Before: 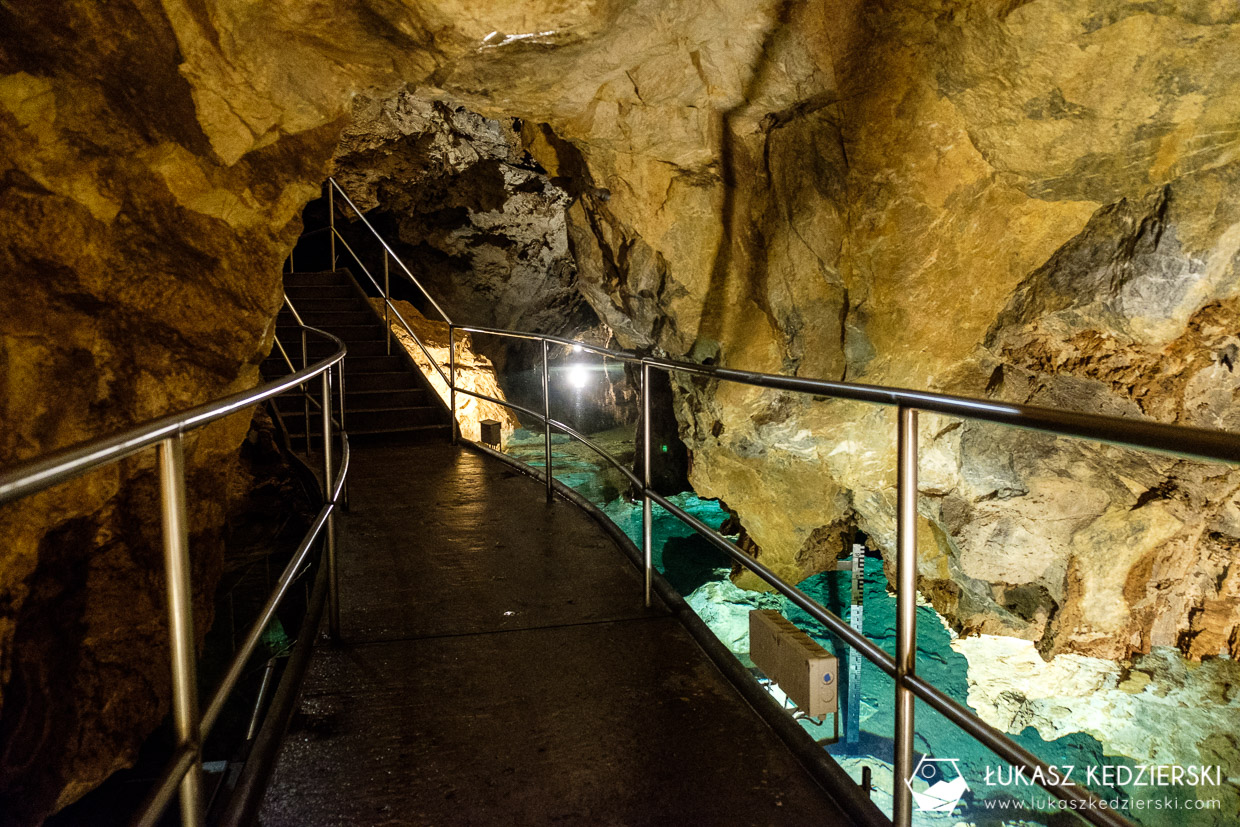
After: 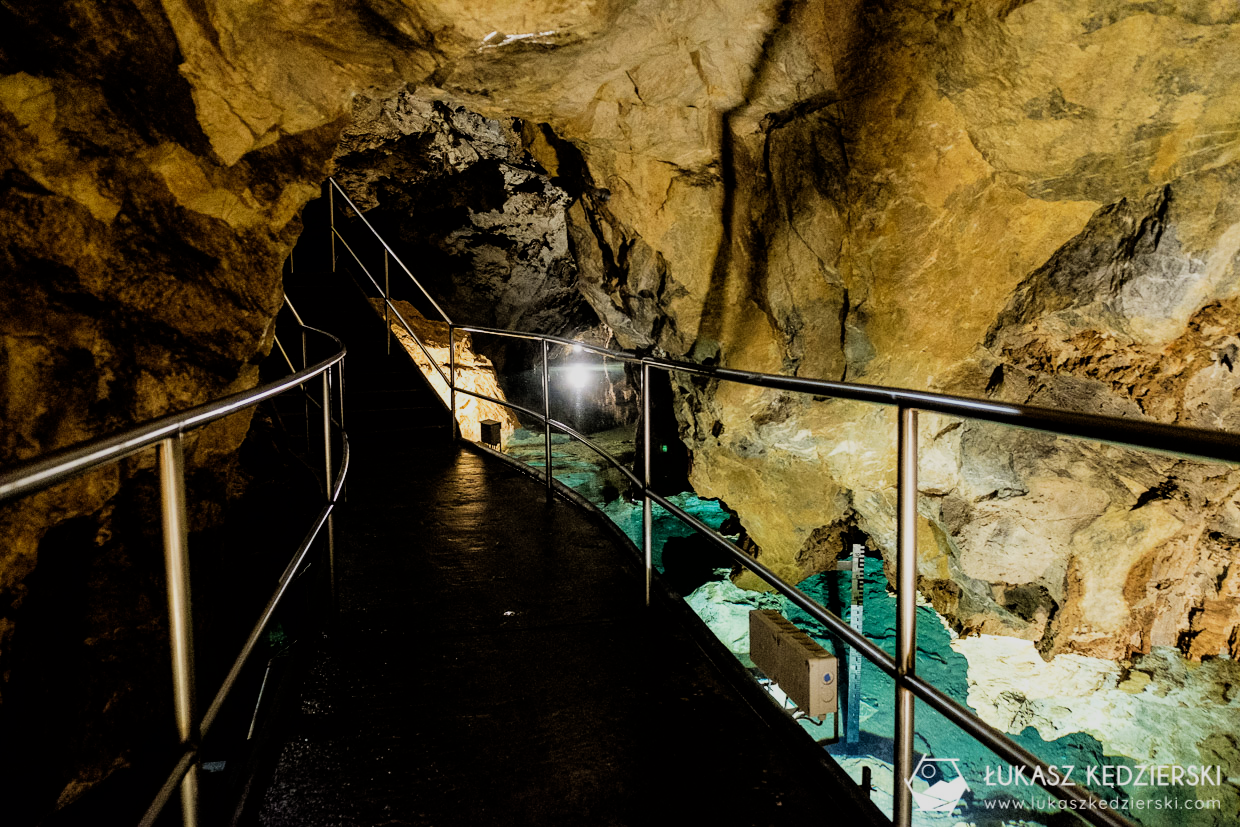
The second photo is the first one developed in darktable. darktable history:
filmic rgb: black relative exposure -5.06 EV, white relative exposure 3.99 EV, hardness 2.89, contrast 1.187, highlights saturation mix -28.77%
